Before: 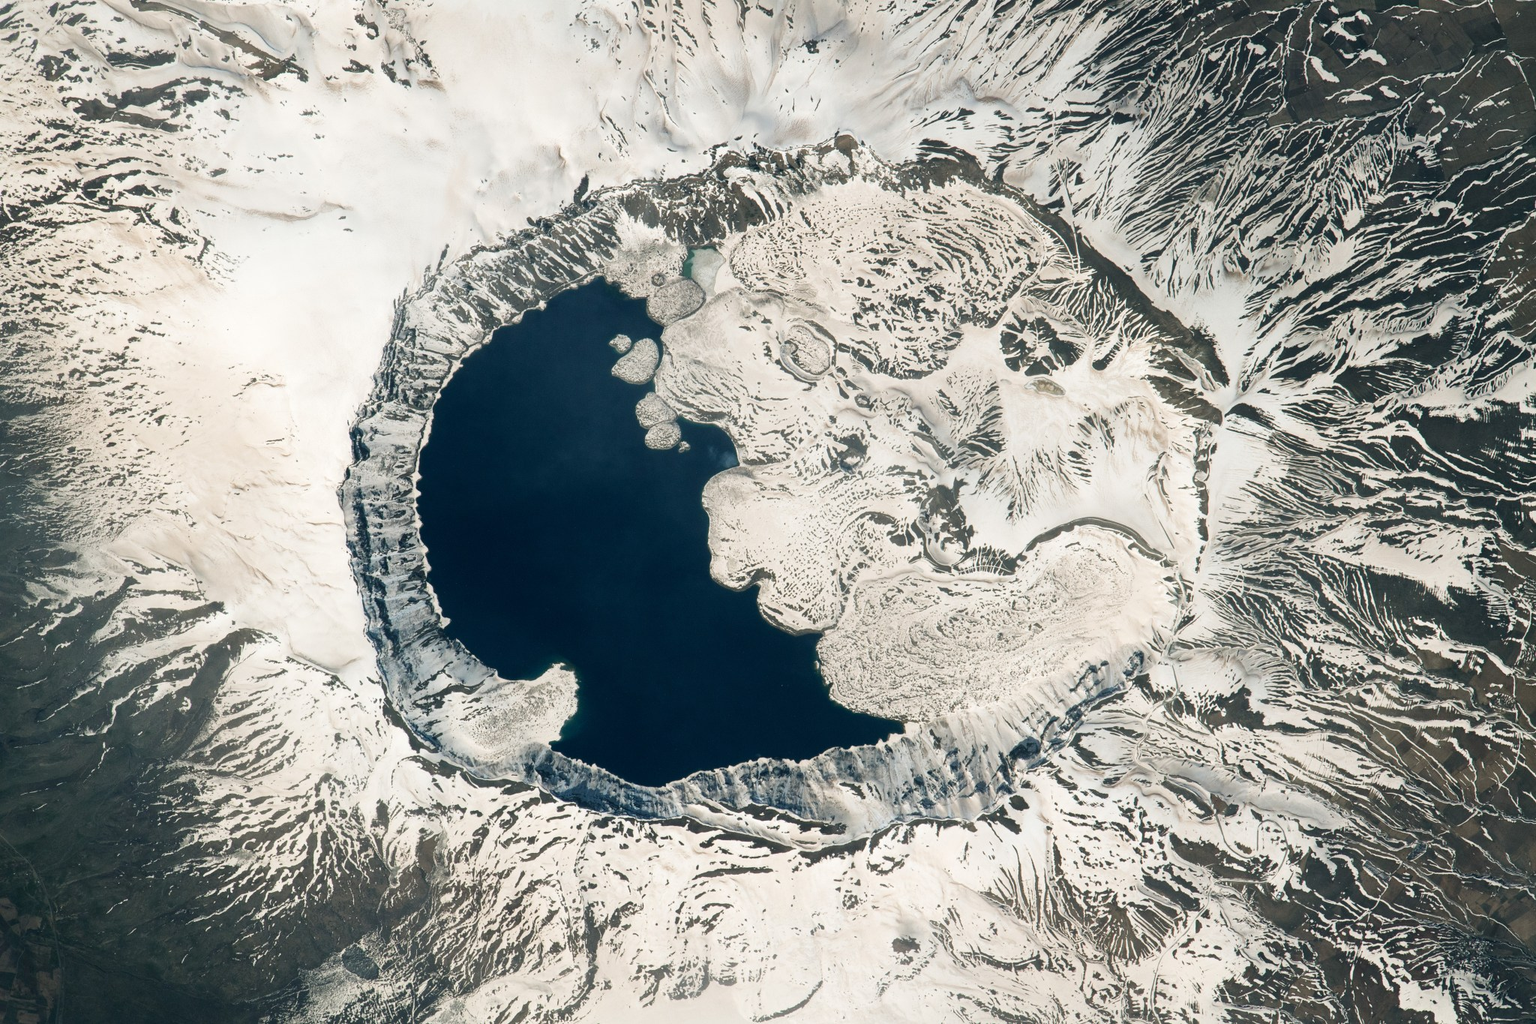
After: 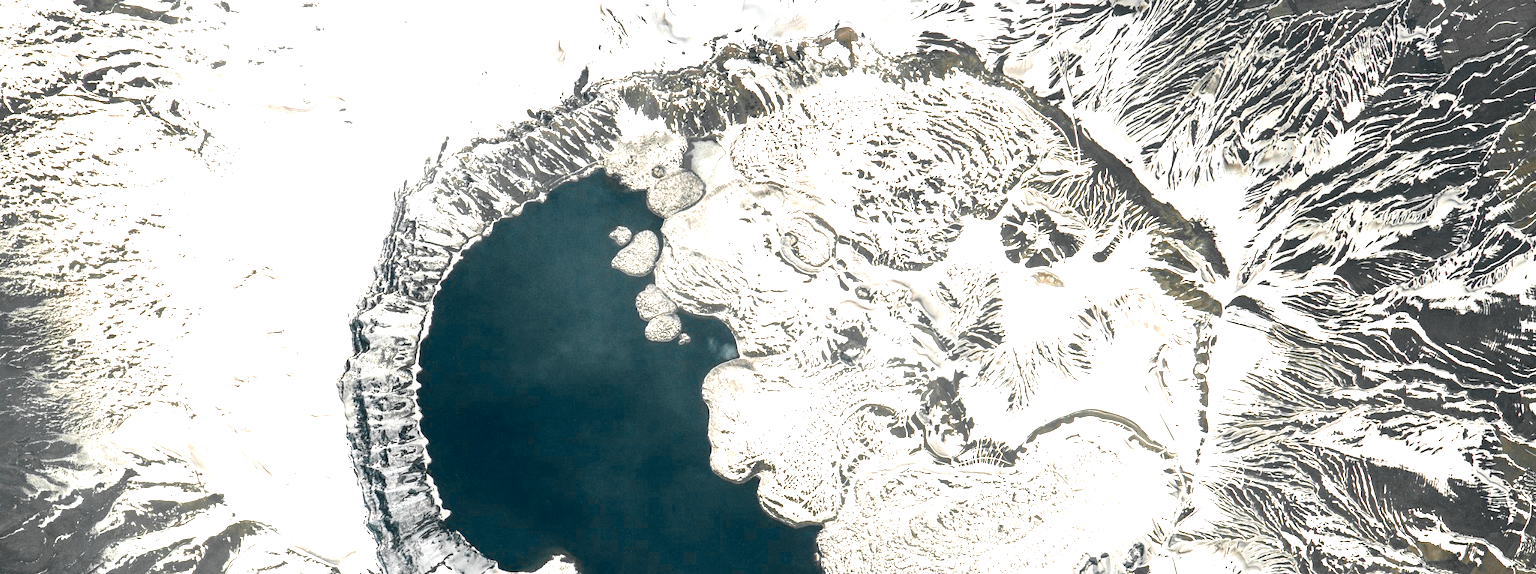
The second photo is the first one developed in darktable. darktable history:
crop and rotate: top 10.605%, bottom 33.274%
exposure: black level correction 0, exposure 0.5 EV, compensate highlight preservation false
local contrast: shadows 94%
color balance rgb: perceptual saturation grading › global saturation 20%, perceptual saturation grading › highlights -50%, perceptual saturation grading › shadows 30%, perceptual brilliance grading › global brilliance 10%, perceptual brilliance grading › shadows 15%
color zones: curves: ch0 [(0.009, 0.528) (0.136, 0.6) (0.255, 0.586) (0.39, 0.528) (0.522, 0.584) (0.686, 0.736) (0.849, 0.561)]; ch1 [(0.045, 0.781) (0.14, 0.416) (0.257, 0.695) (0.442, 0.032) (0.738, 0.338) (0.818, 0.632) (0.891, 0.741) (1, 0.704)]; ch2 [(0, 0.667) (0.141, 0.52) (0.26, 0.37) (0.474, 0.432) (0.743, 0.286)]
